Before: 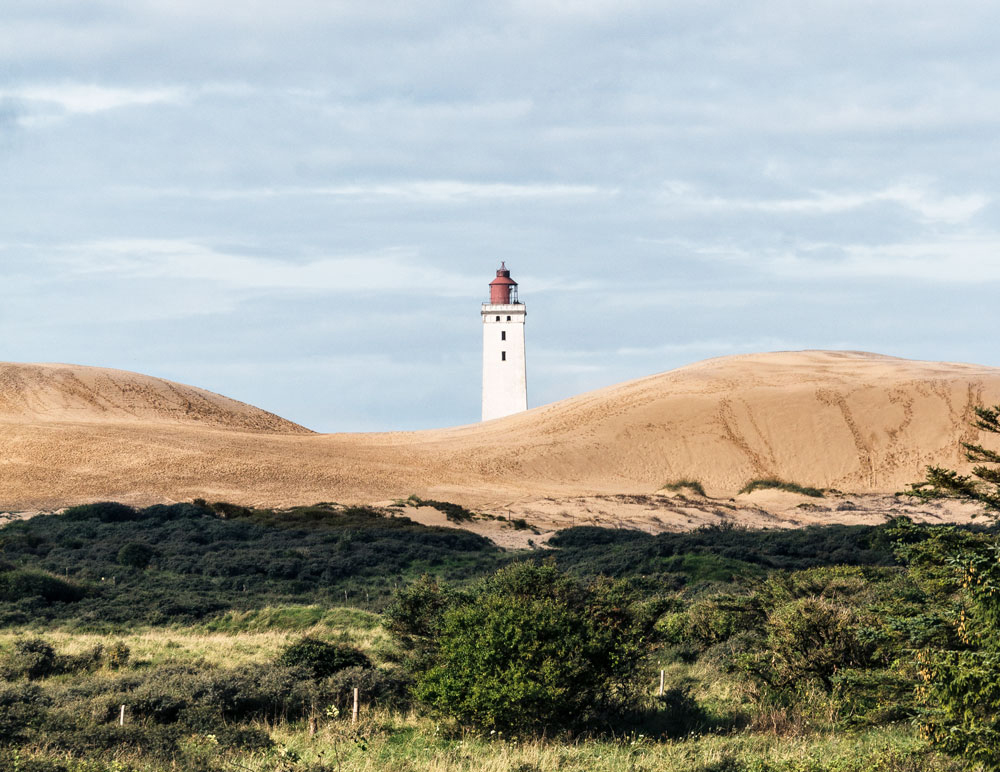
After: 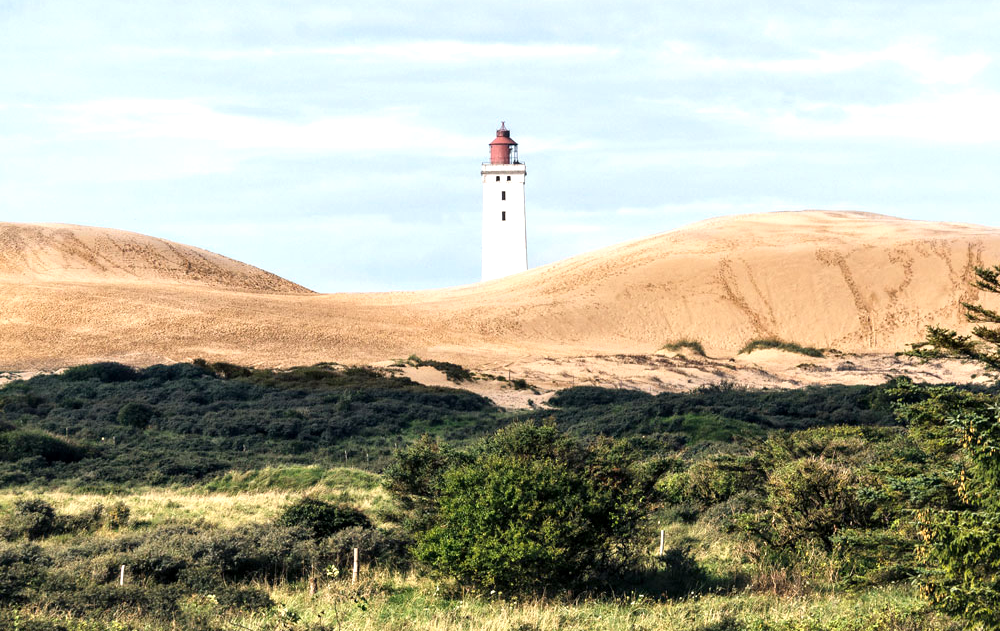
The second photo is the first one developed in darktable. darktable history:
crop and rotate: top 18.145%
exposure: black level correction 0.001, exposure 0.499 EV, compensate exposure bias true, compensate highlight preservation false
